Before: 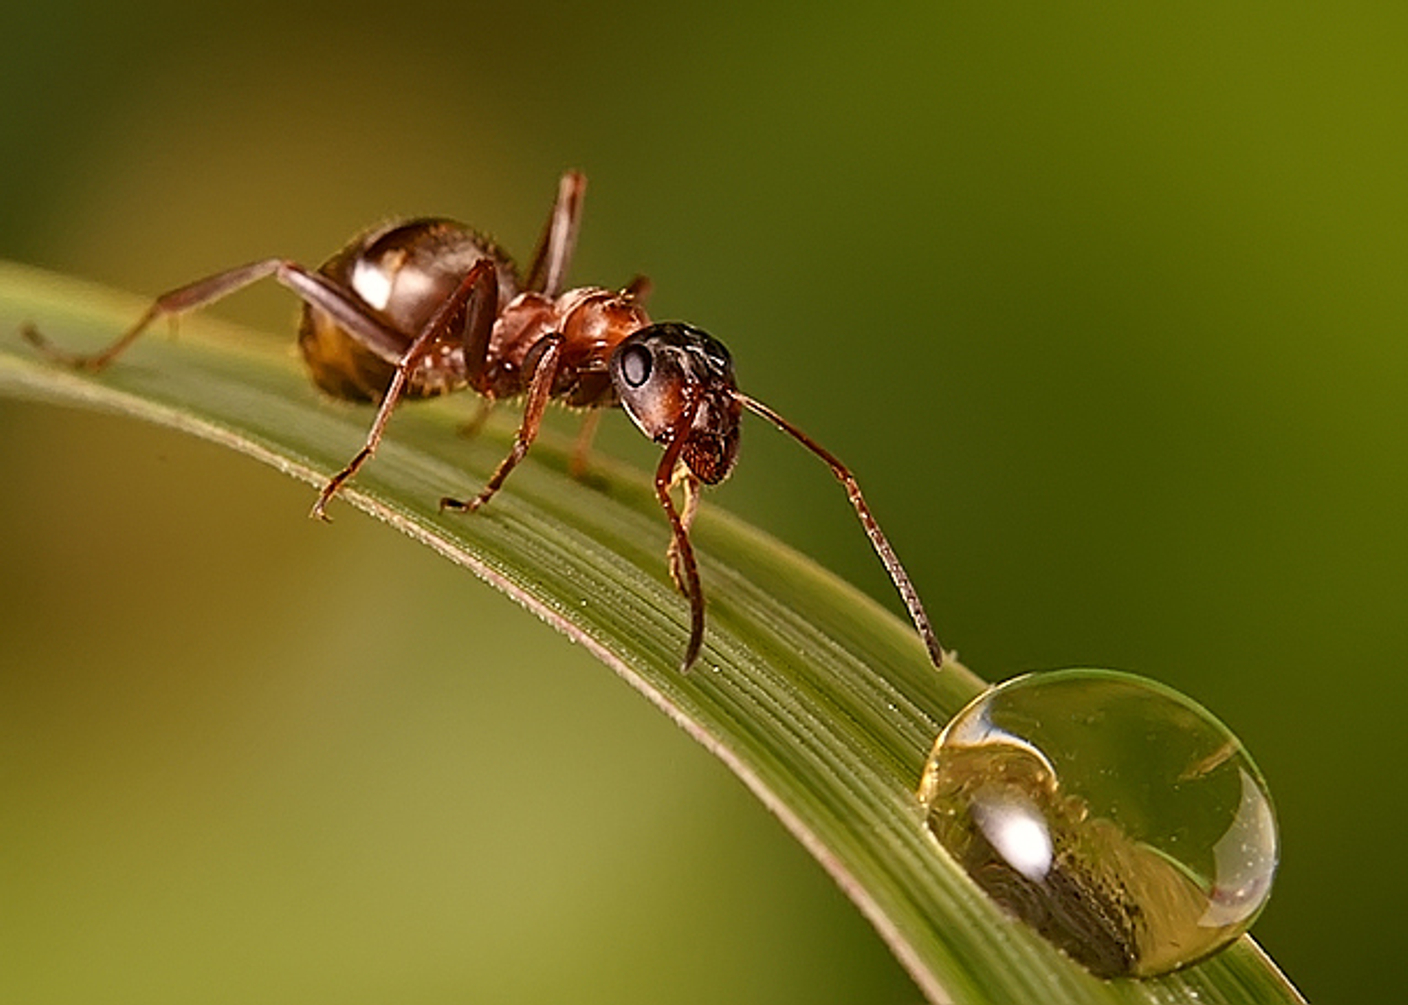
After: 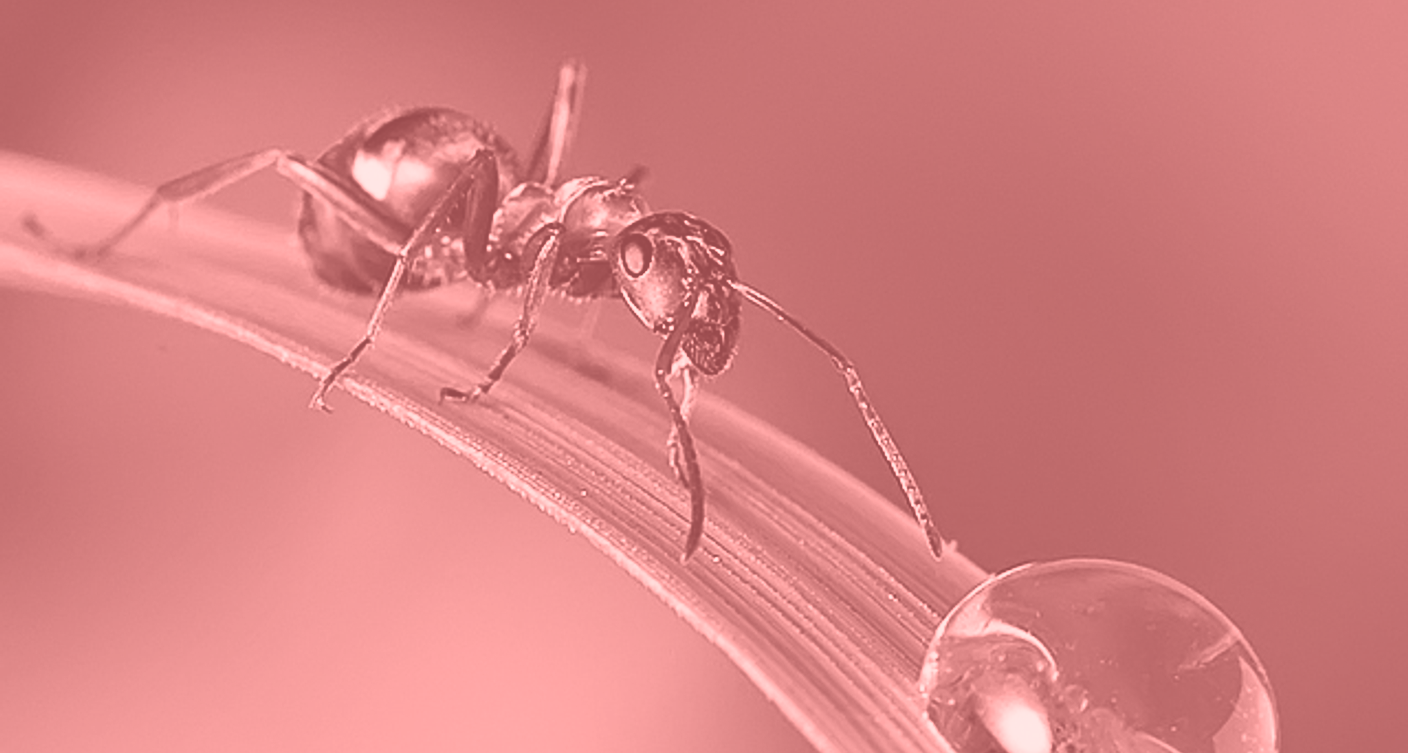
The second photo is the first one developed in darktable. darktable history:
shadows and highlights: shadows 25, highlights -25
crop: top 11.038%, bottom 13.962%
tone equalizer: -8 EV -0.75 EV, -7 EV -0.7 EV, -6 EV -0.6 EV, -5 EV -0.4 EV, -3 EV 0.4 EV, -2 EV 0.6 EV, -1 EV 0.7 EV, +0 EV 0.75 EV, edges refinement/feathering 500, mask exposure compensation -1.57 EV, preserve details no
colorize: saturation 51%, source mix 50.67%, lightness 50.67%
